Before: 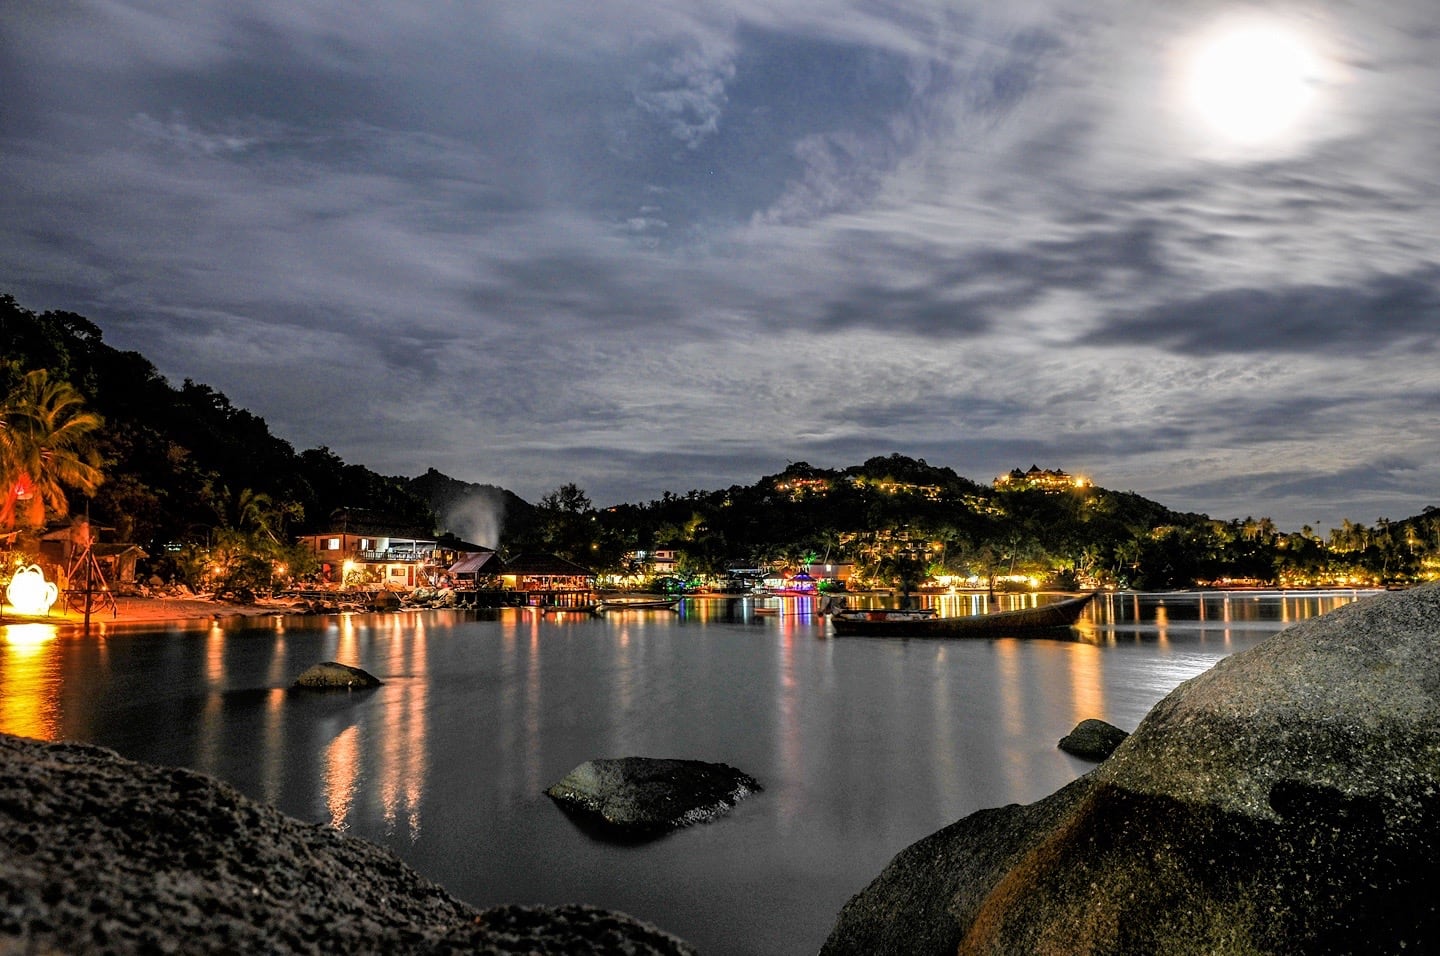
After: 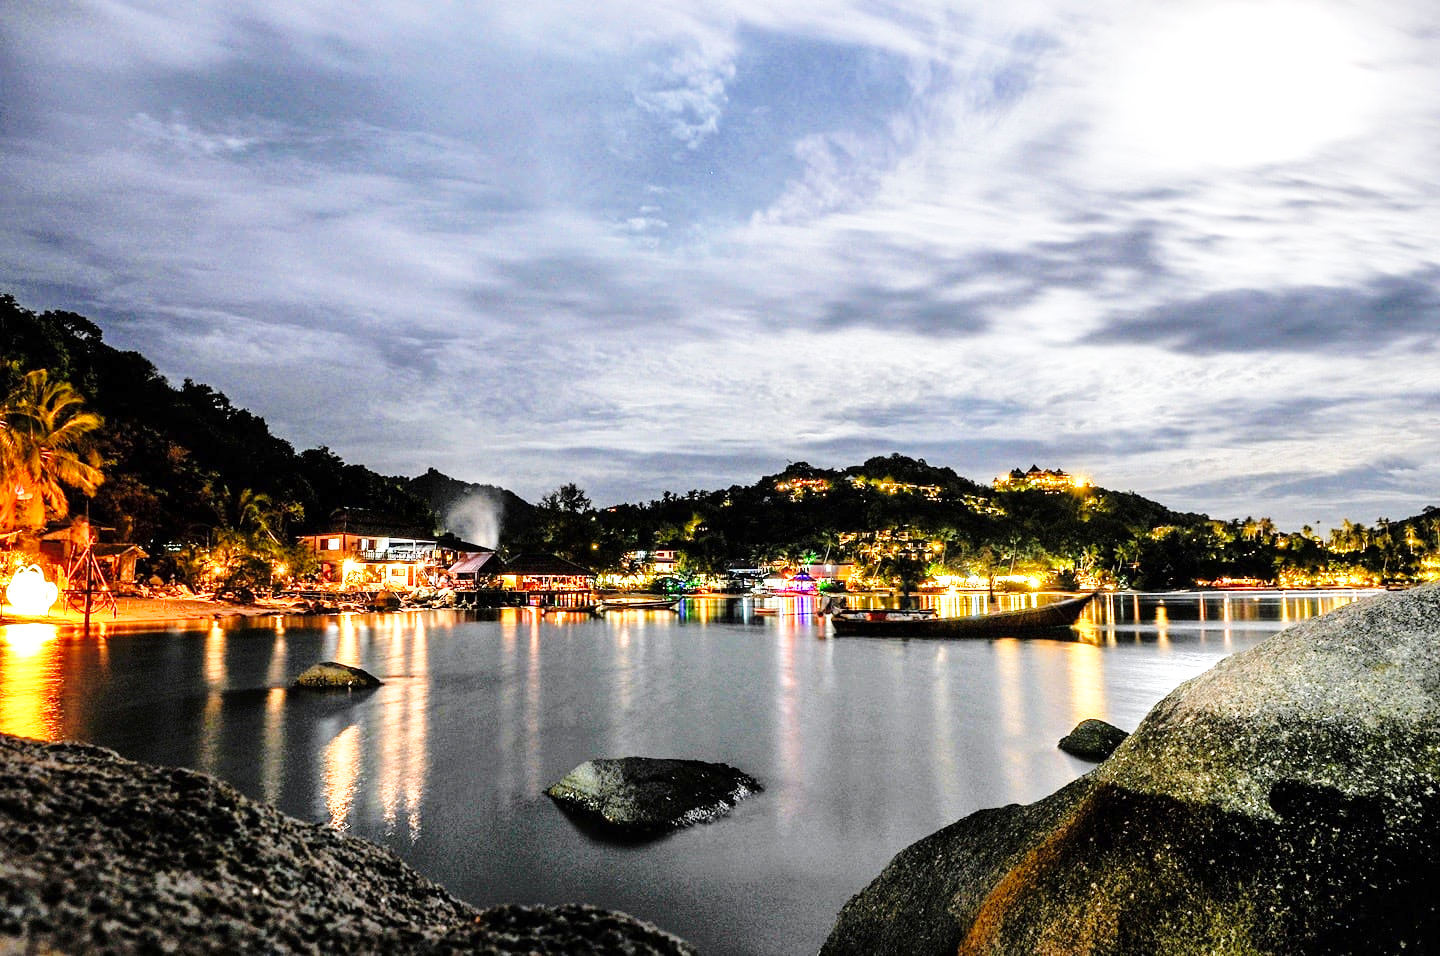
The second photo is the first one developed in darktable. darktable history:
white balance: red 0.988, blue 1.017
base curve: curves: ch0 [(0, 0) (0.036, 0.037) (0.121, 0.228) (0.46, 0.76) (0.859, 0.983) (1, 1)], preserve colors none
exposure: exposure 0.7 EV, compensate highlight preservation false
